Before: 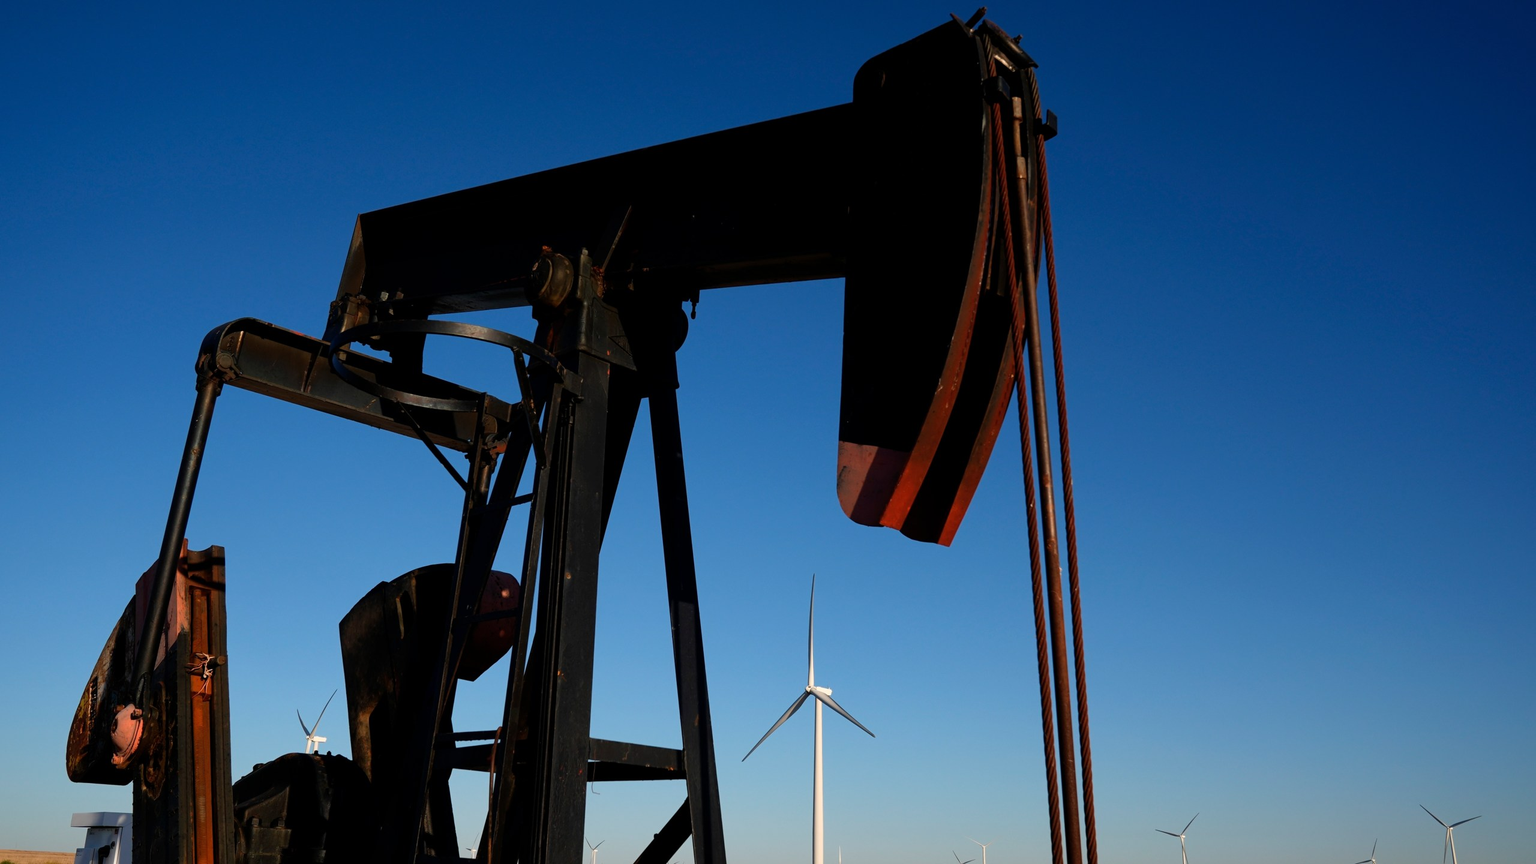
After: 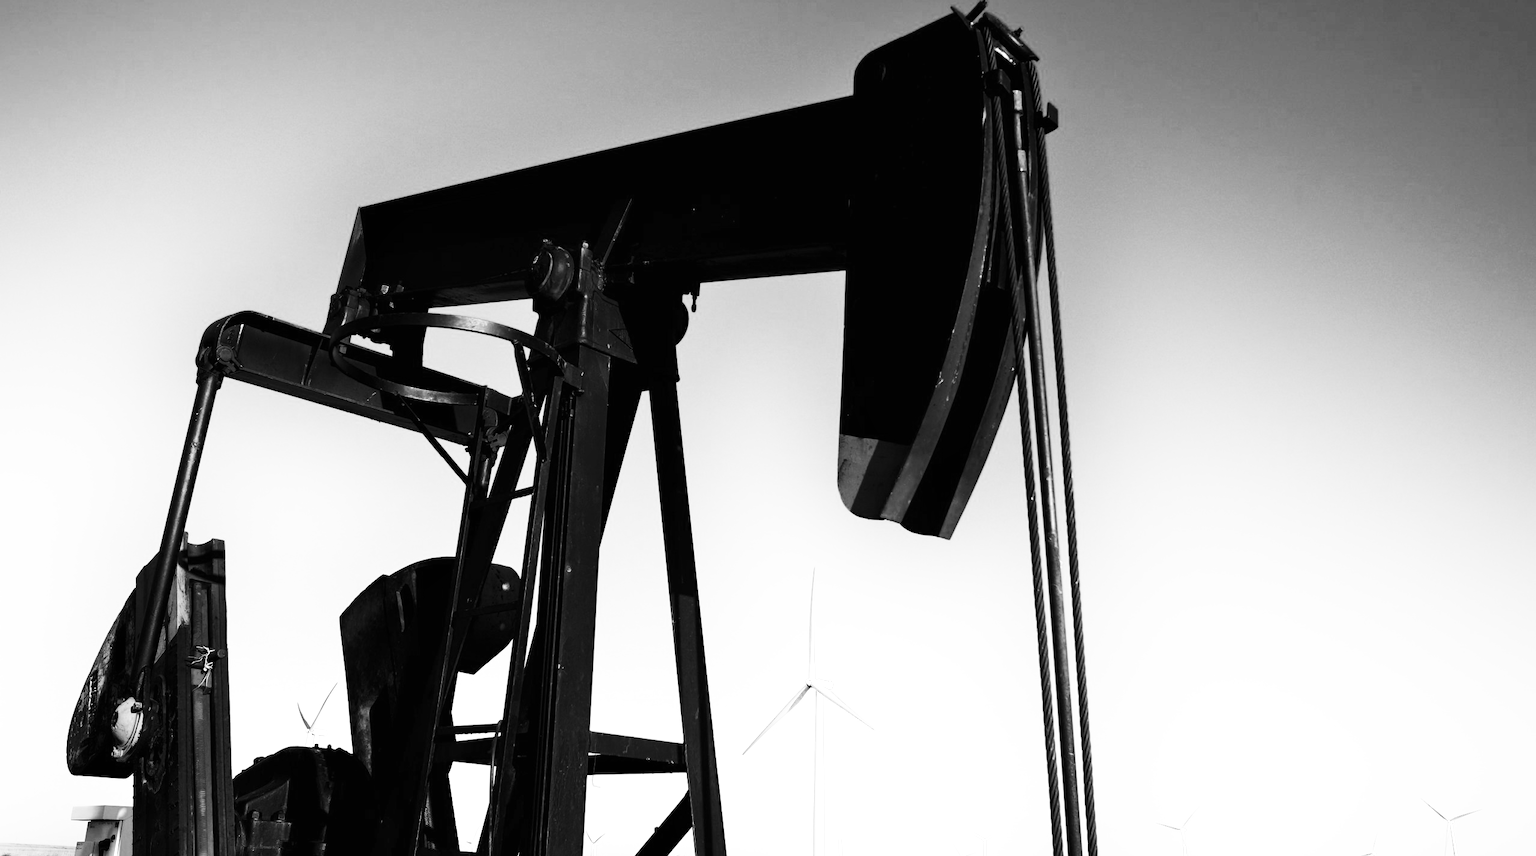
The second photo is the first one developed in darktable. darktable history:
exposure: black level correction 0, exposure 1.122 EV, compensate highlight preservation false
crop: top 0.896%, right 0.005%
shadows and highlights: highlights 72.37, soften with gaussian
contrast brightness saturation: contrast 0.379, brightness 0.104
color calibration: output gray [0.18, 0.41, 0.41, 0], illuminant Planckian (black body), x 0.368, y 0.36, temperature 4274.48 K, saturation algorithm version 1 (2020)
